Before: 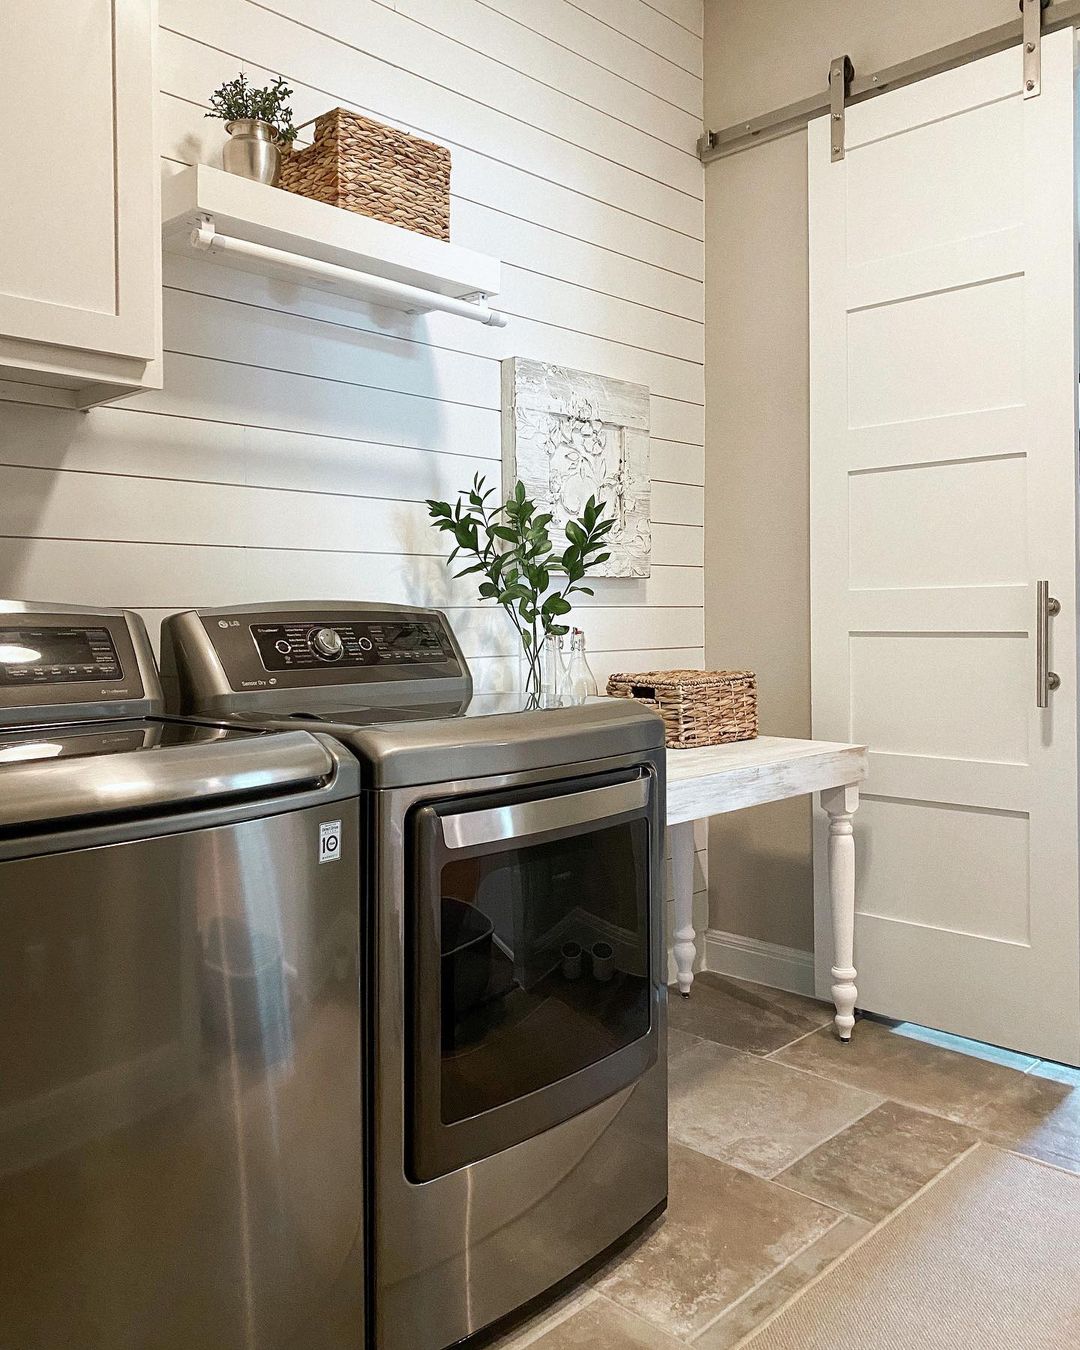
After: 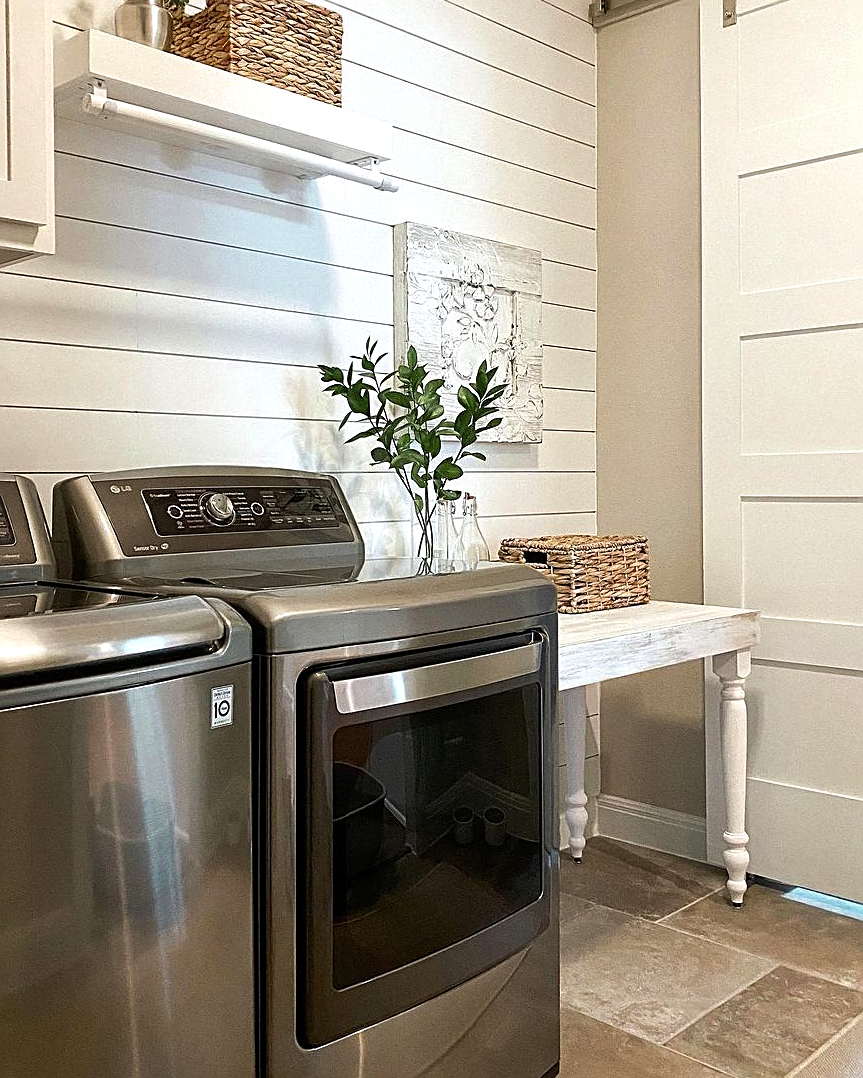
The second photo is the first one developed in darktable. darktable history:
crop and rotate: left 10.071%, top 10.071%, right 10.02%, bottom 10.02%
sharpen: on, module defaults
color zones: curves: ch0 [(0.25, 0.5) (0.463, 0.627) (0.484, 0.637) (0.75, 0.5)]
color balance: contrast 8.5%, output saturation 105%
